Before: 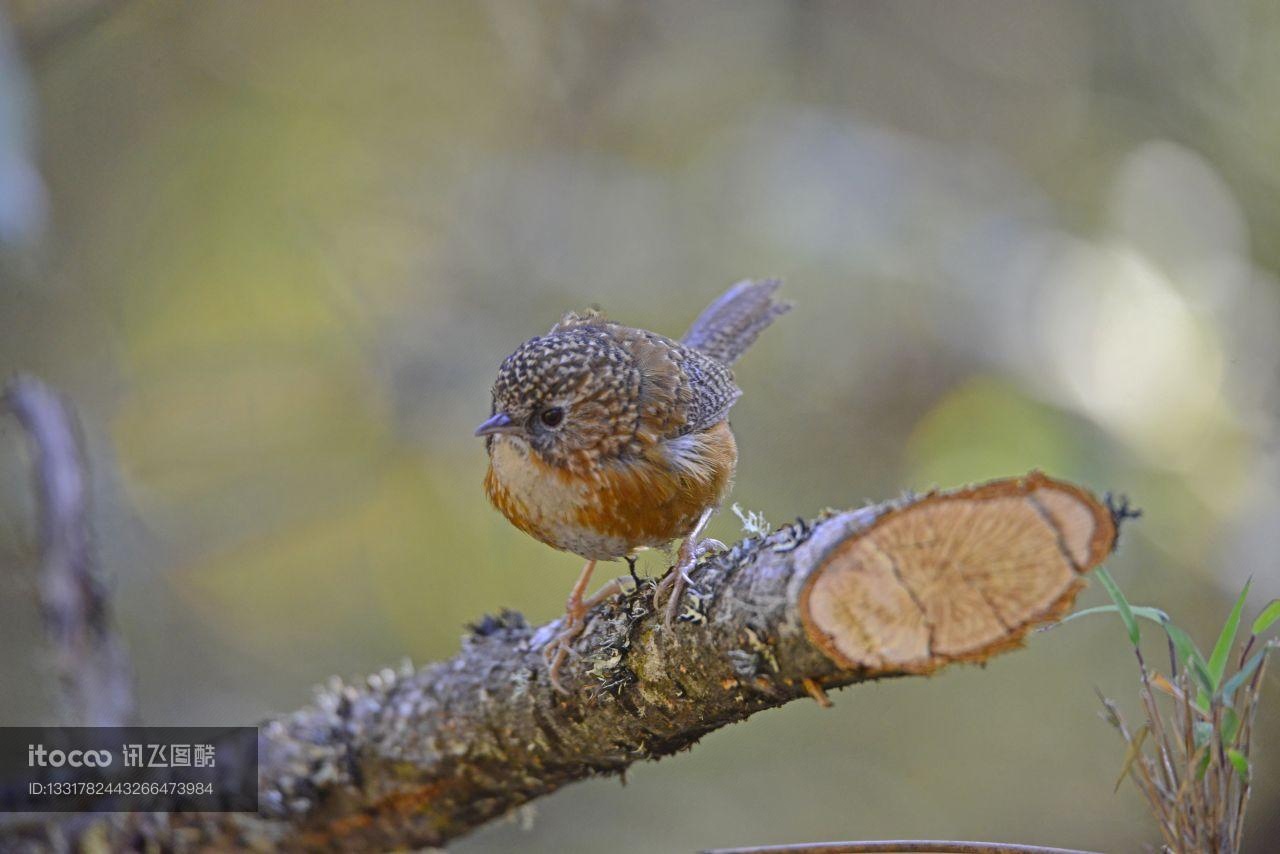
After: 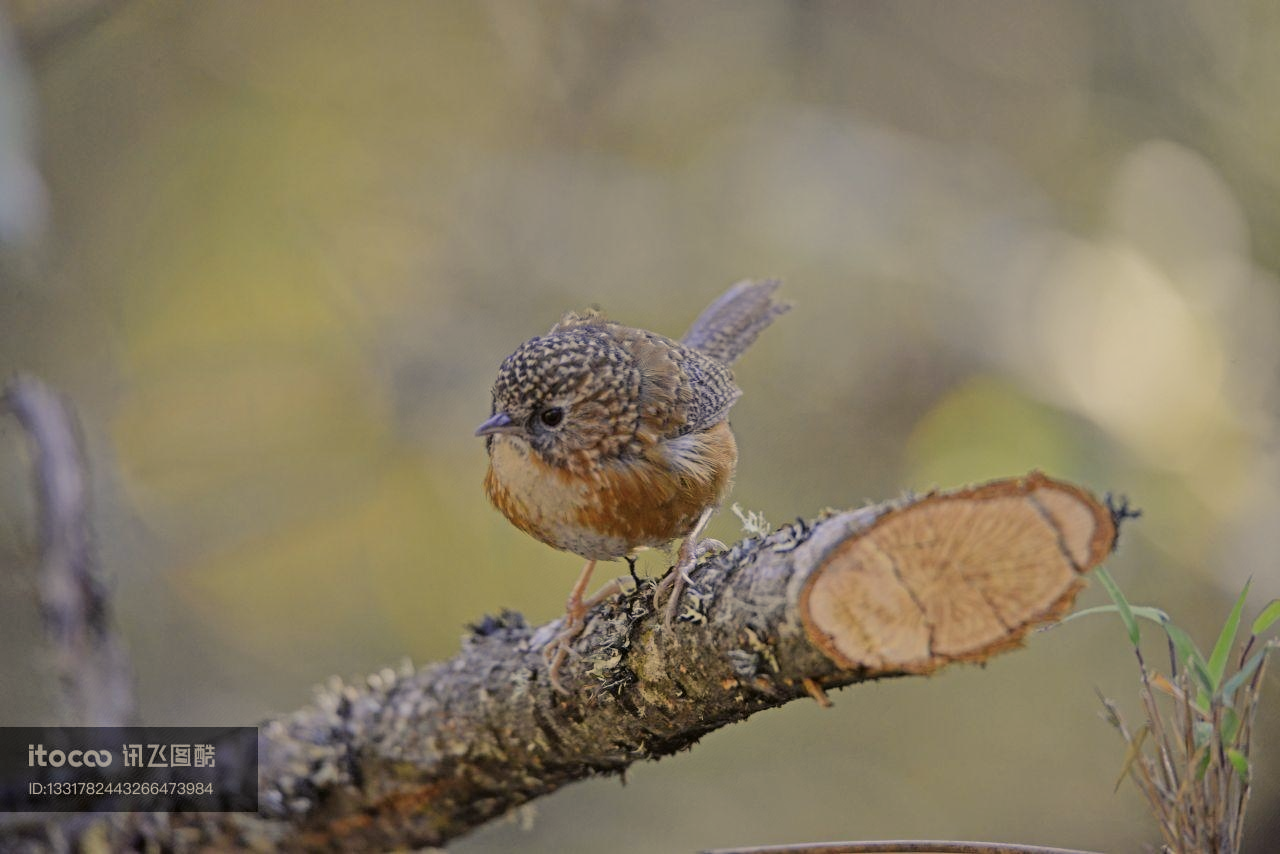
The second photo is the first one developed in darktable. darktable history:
exposure: compensate highlight preservation false
color balance rgb: shadows lift › chroma 2%, shadows lift › hue 263°, highlights gain › chroma 8%, highlights gain › hue 84°, linear chroma grading › global chroma -15%, saturation formula JzAzBz (2021)
color correction: highlights a* 3.12, highlights b* -1.55, shadows a* -0.101, shadows b* 2.52, saturation 0.98
filmic rgb: black relative exposure -7.65 EV, white relative exposure 4.56 EV, hardness 3.61
